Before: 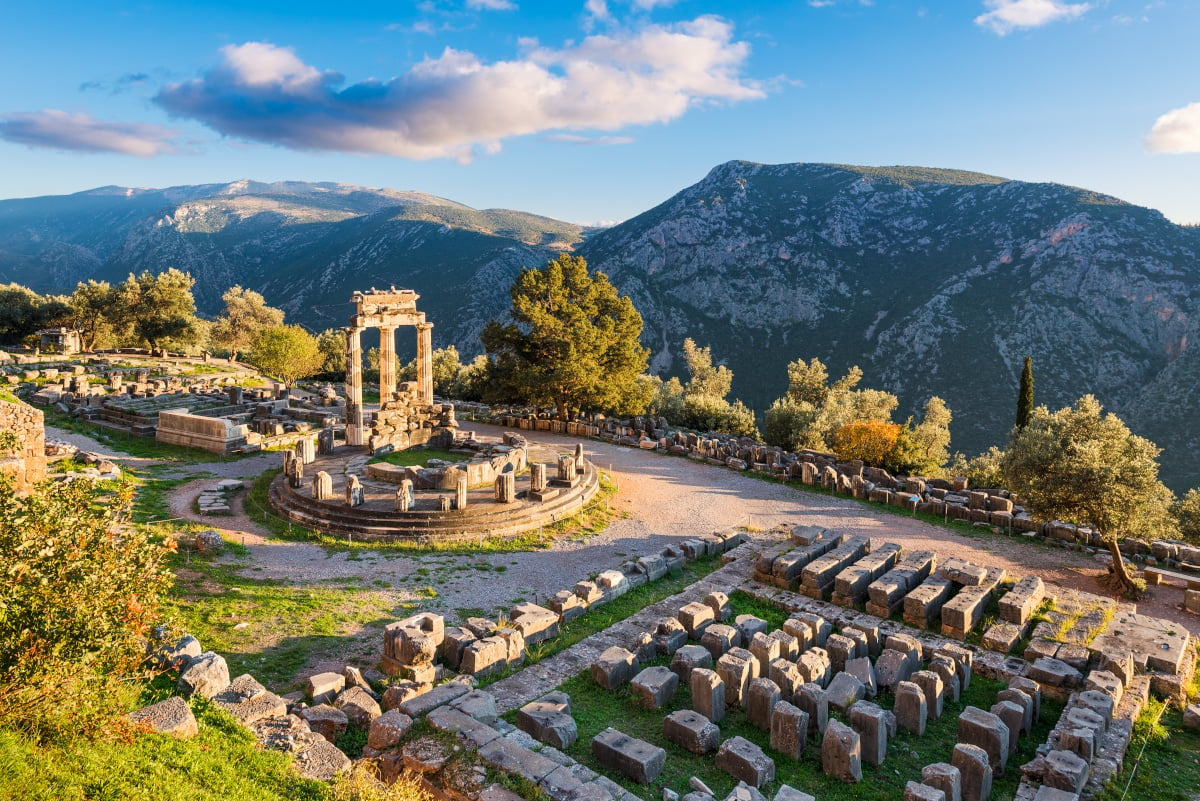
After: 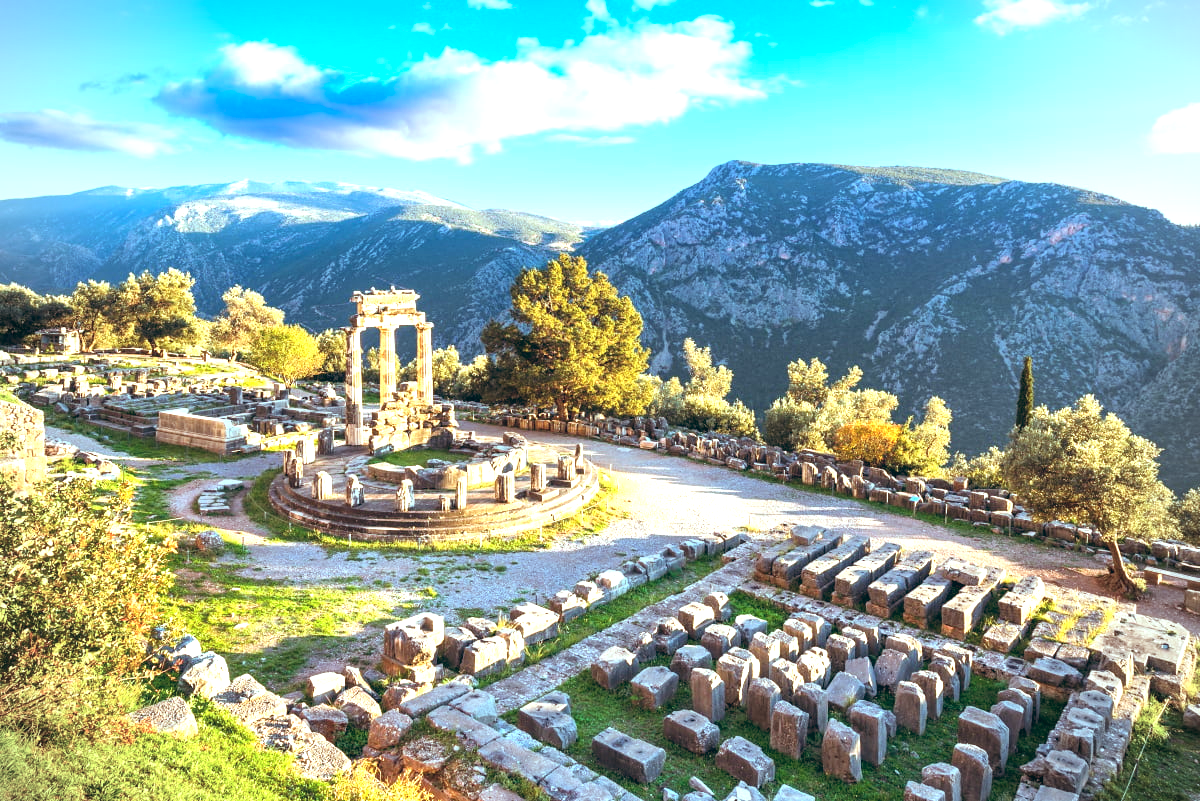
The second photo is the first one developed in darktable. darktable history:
exposure: exposure 1.25 EV, compensate exposure bias true, compensate highlight preservation false
color balance: lift [1.003, 0.993, 1.001, 1.007], gamma [1.018, 1.072, 0.959, 0.928], gain [0.974, 0.873, 1.031, 1.127]
vignetting: on, module defaults
